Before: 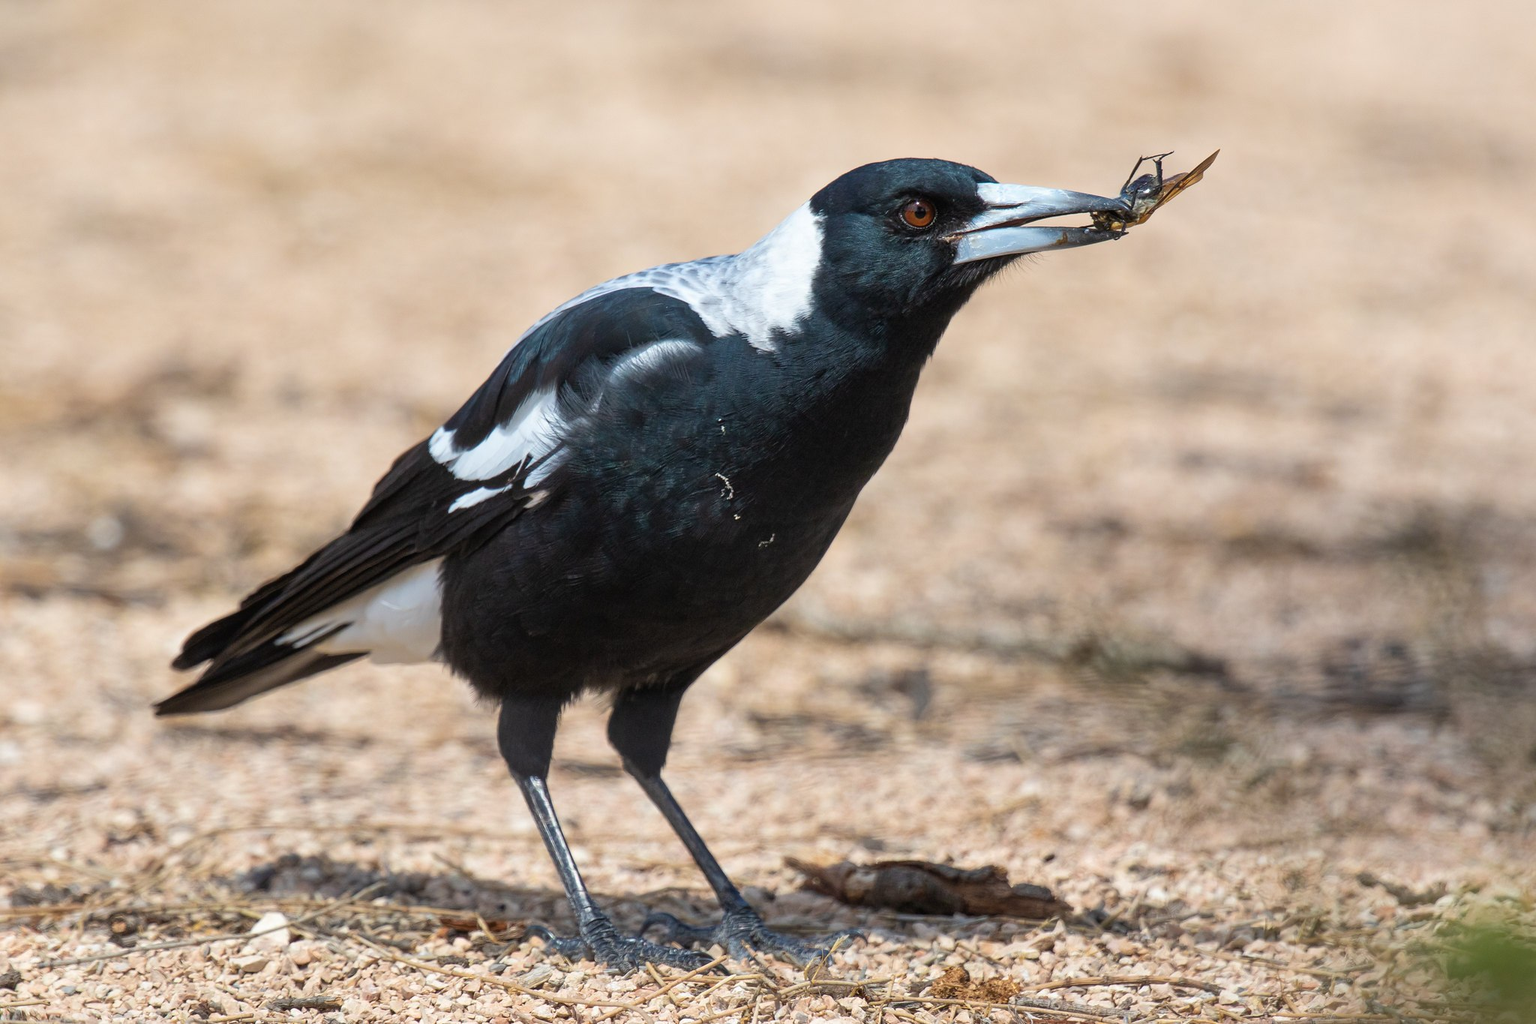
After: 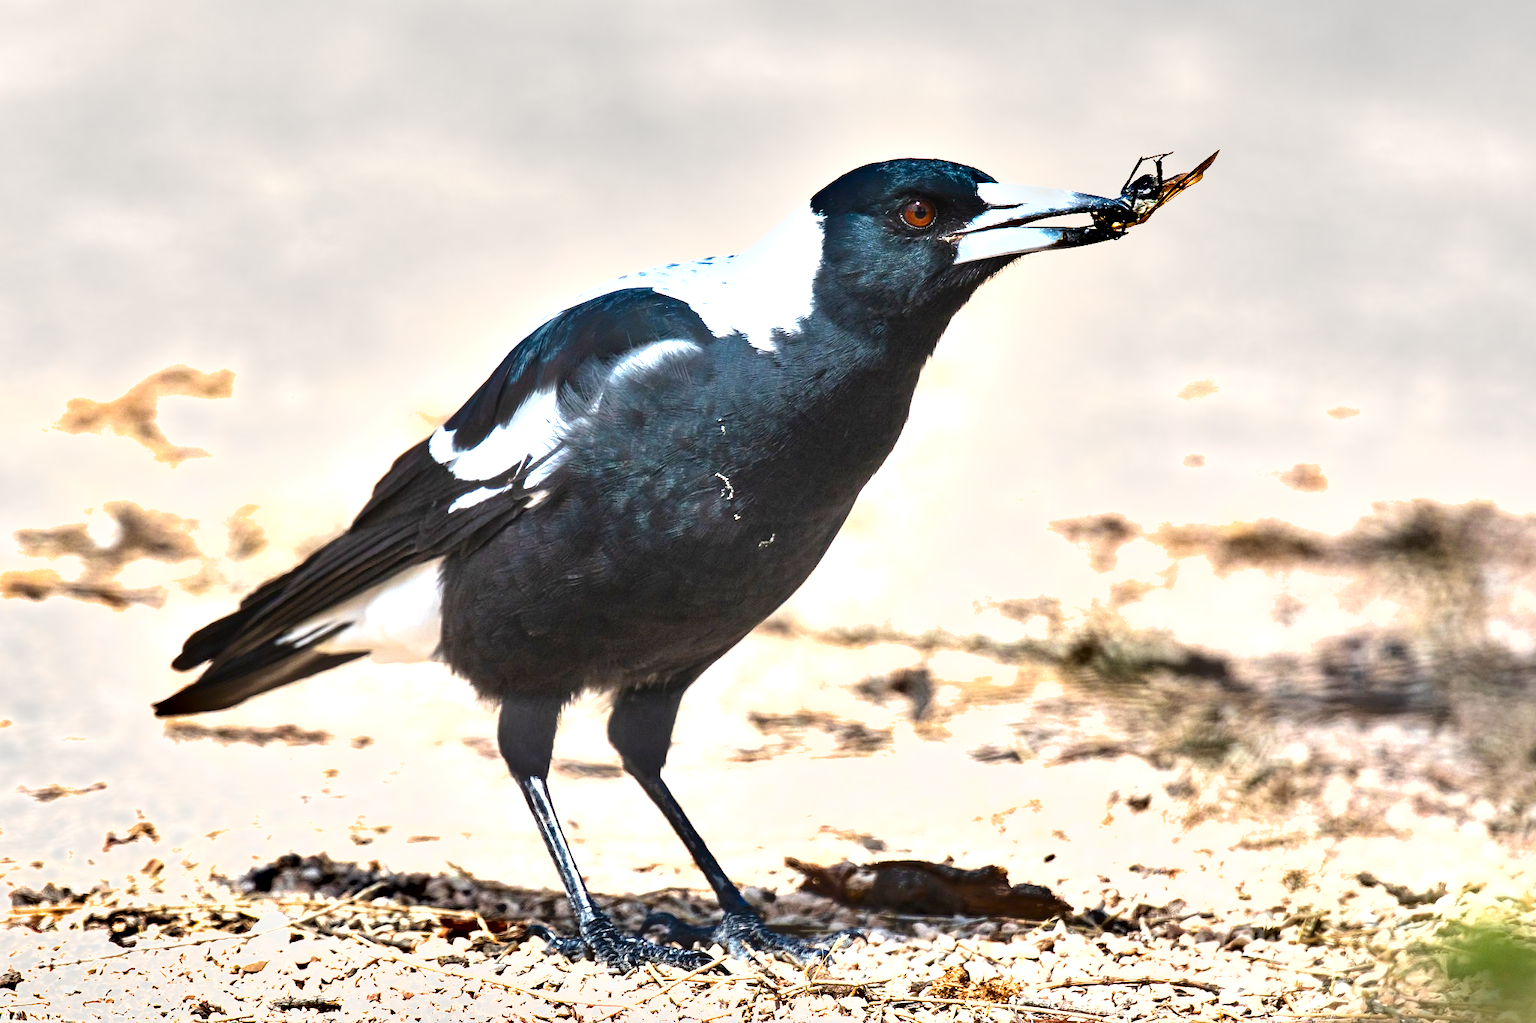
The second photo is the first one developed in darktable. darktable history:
shadows and highlights: low approximation 0.01, soften with gaussian
exposure: black level correction 0, exposure 1.553 EV, compensate highlight preservation false
